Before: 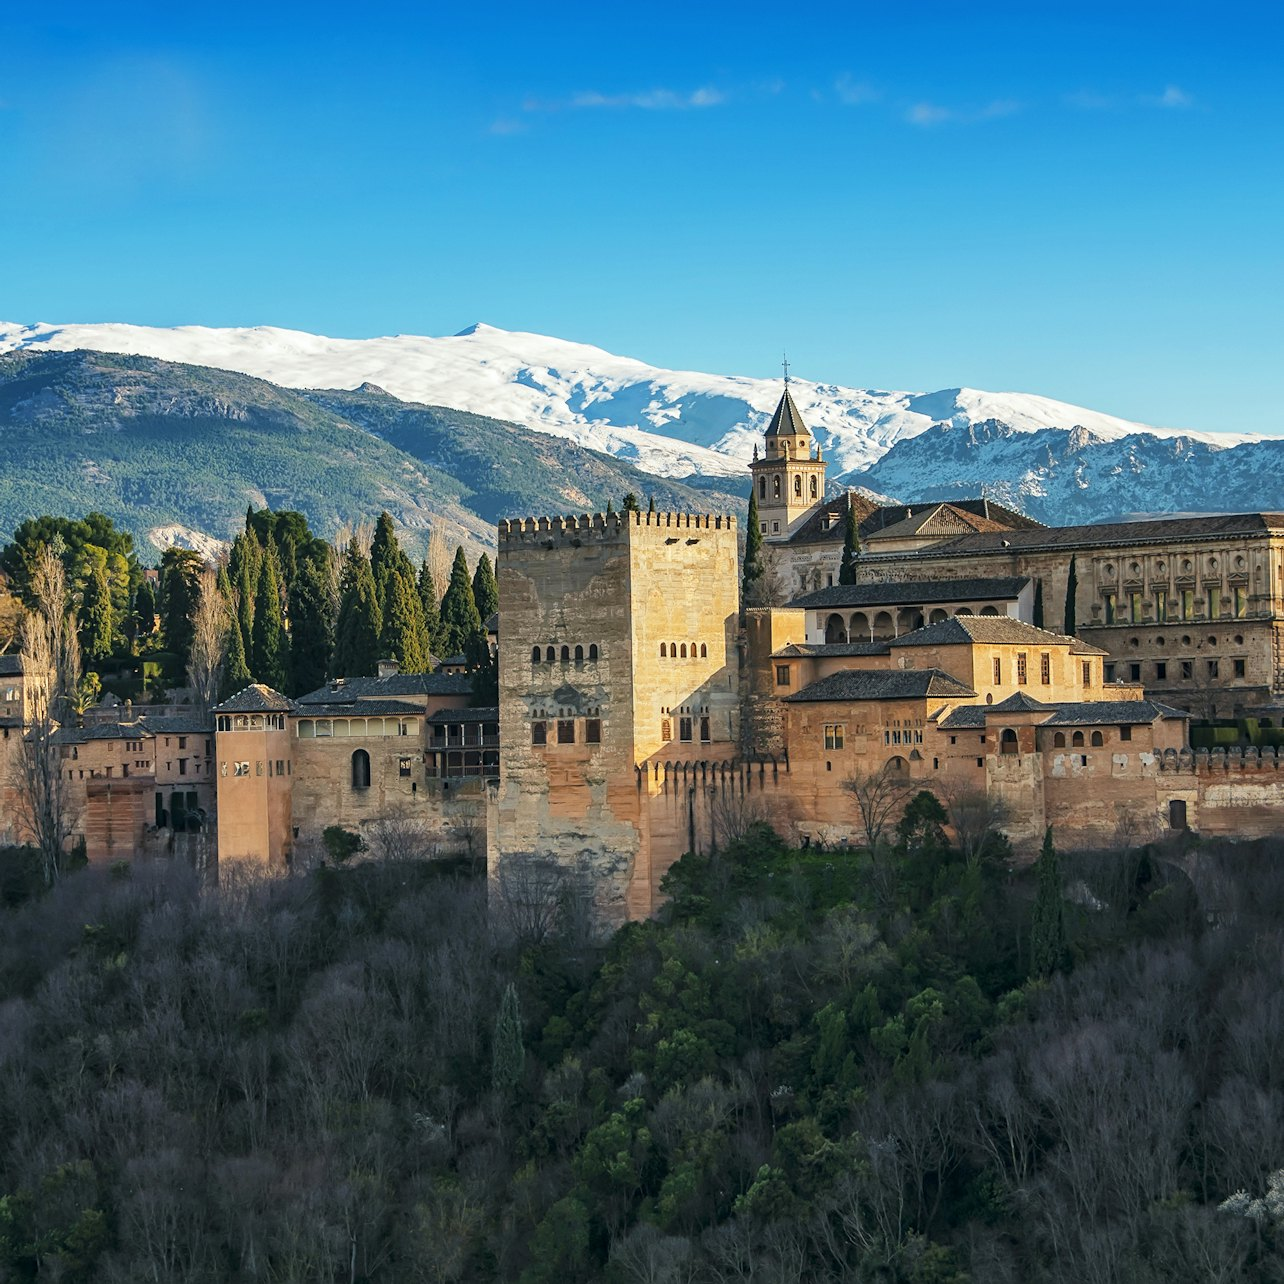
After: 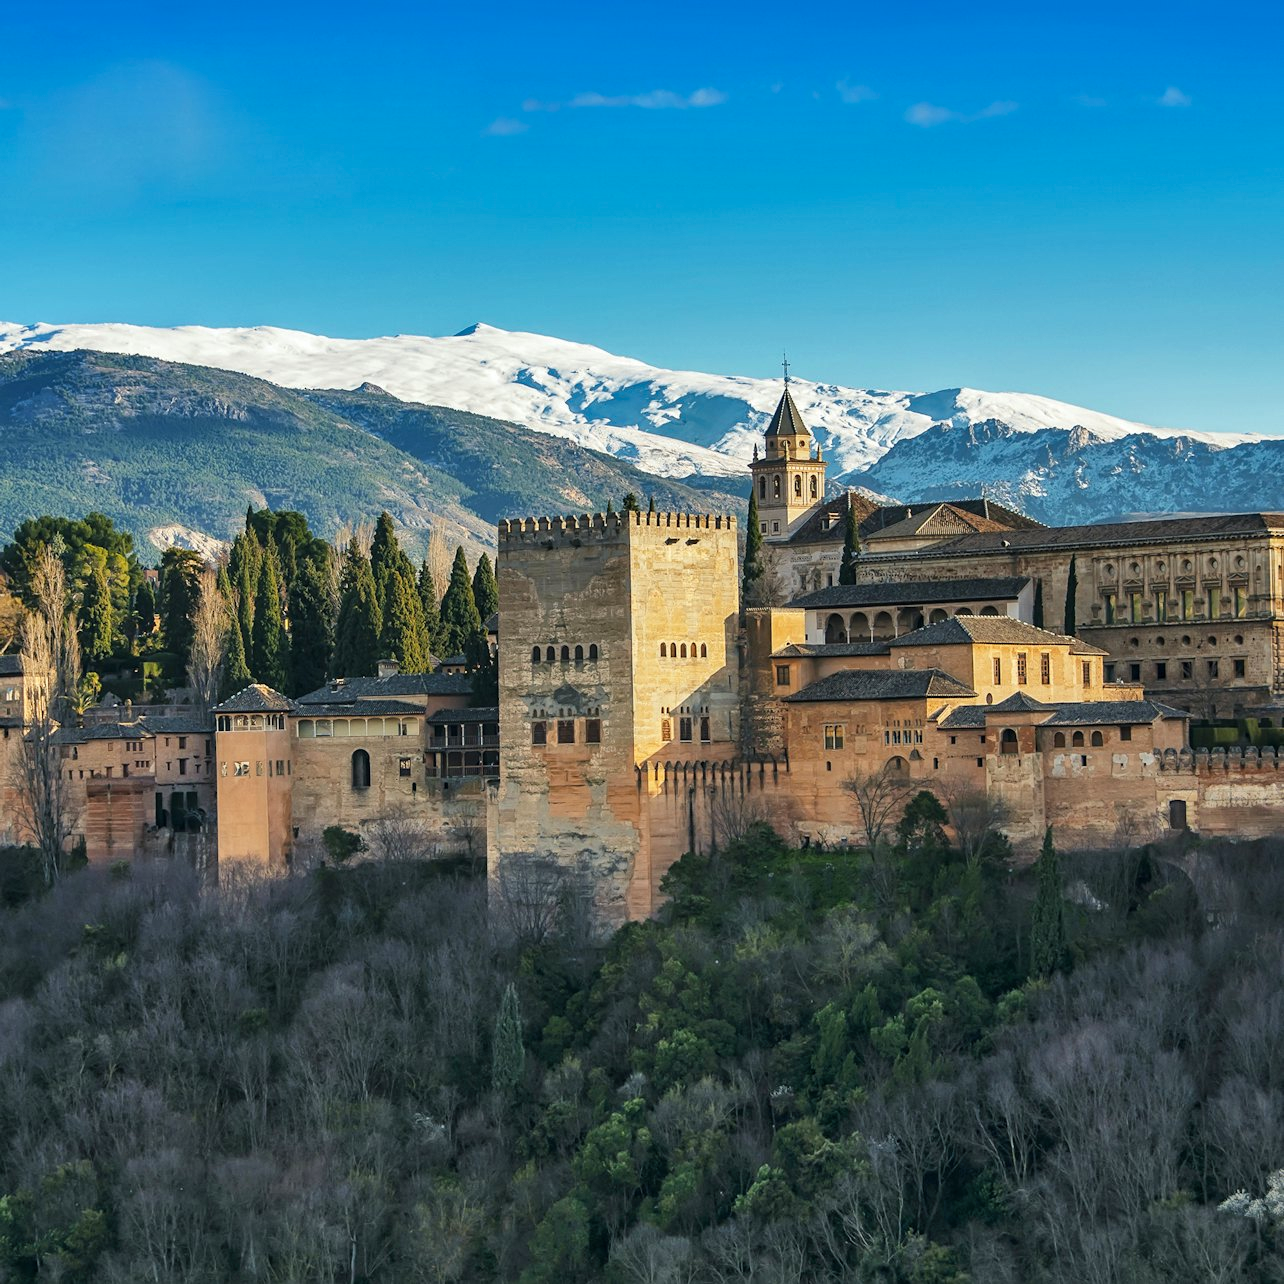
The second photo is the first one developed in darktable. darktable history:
color balance rgb: perceptual saturation grading › global saturation 0.133%, global vibrance 14.32%
shadows and highlights: radius 106.91, shadows 45.44, highlights -66.83, low approximation 0.01, soften with gaussian
